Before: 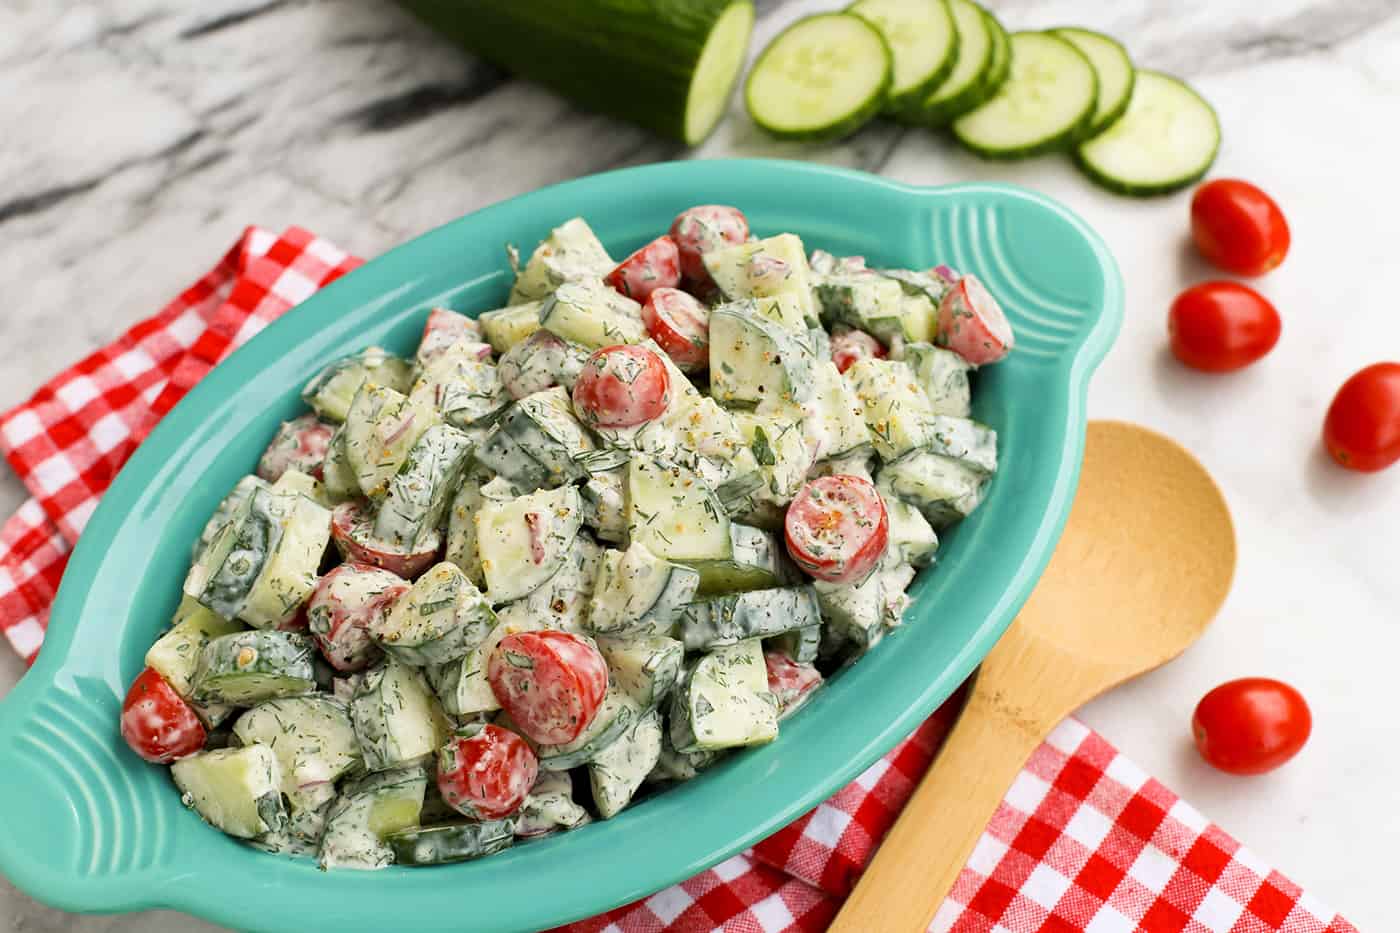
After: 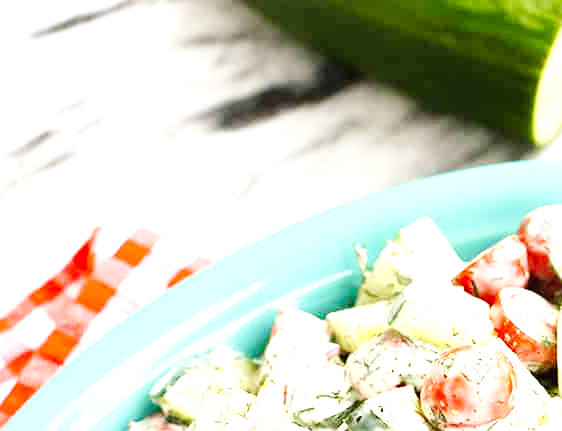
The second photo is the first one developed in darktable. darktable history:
crop and rotate: left 10.887%, top 0.098%, right 48.903%, bottom 53.687%
exposure: black level correction 0, exposure 1.492 EV, compensate exposure bias true, compensate highlight preservation false
base curve: curves: ch0 [(0, 0) (0.032, 0.025) (0.121, 0.166) (0.206, 0.329) (0.605, 0.79) (1, 1)], preserve colors none
